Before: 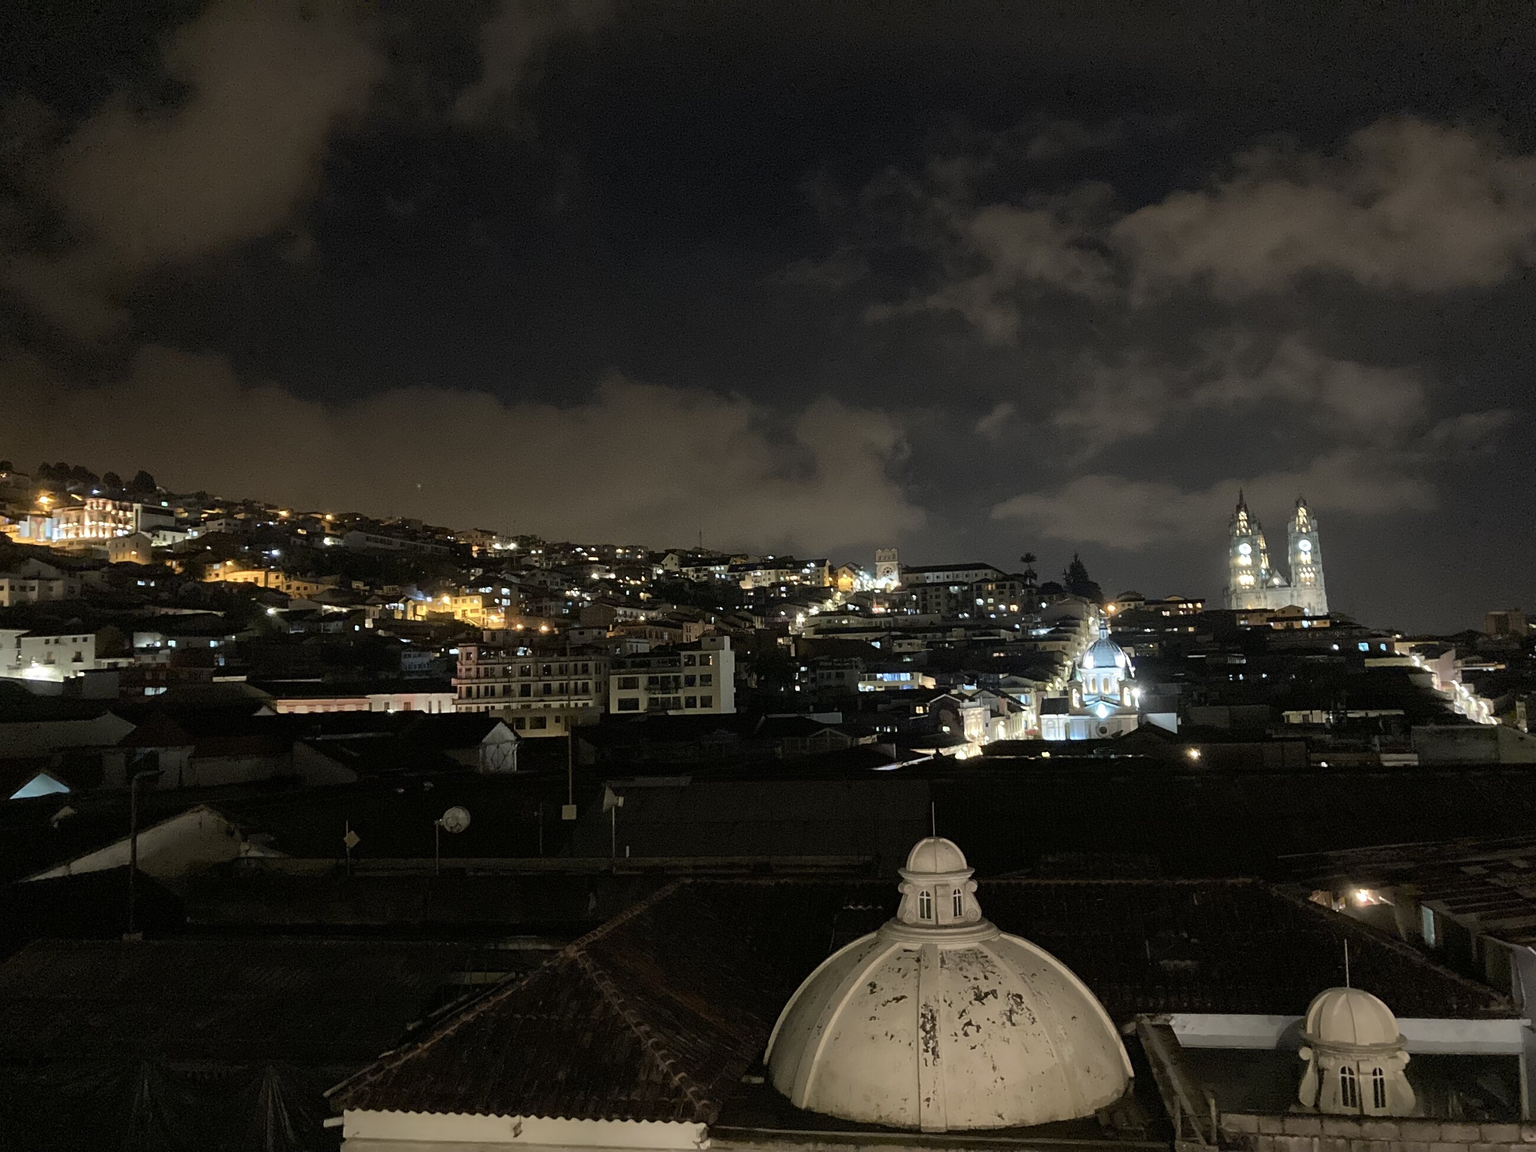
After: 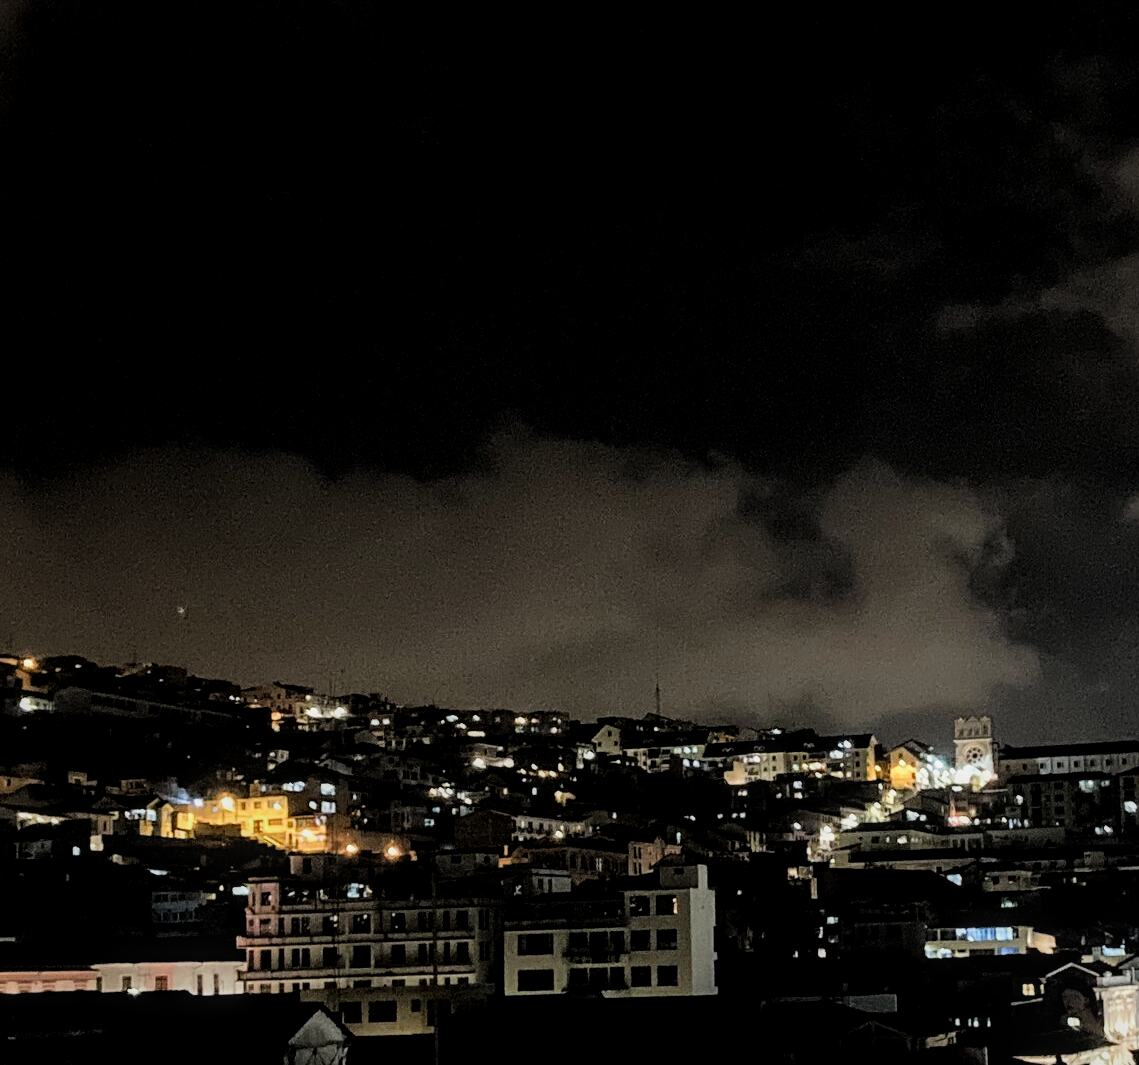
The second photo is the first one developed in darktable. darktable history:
crop: left 20.312%, top 10.899%, right 35.844%, bottom 34.448%
filmic rgb: black relative exposure -5.14 EV, white relative exposure 3.52 EV, threshold 3.05 EV, hardness 3.16, contrast 1.299, highlights saturation mix -49.18%, enable highlight reconstruction true
local contrast: detail 130%
